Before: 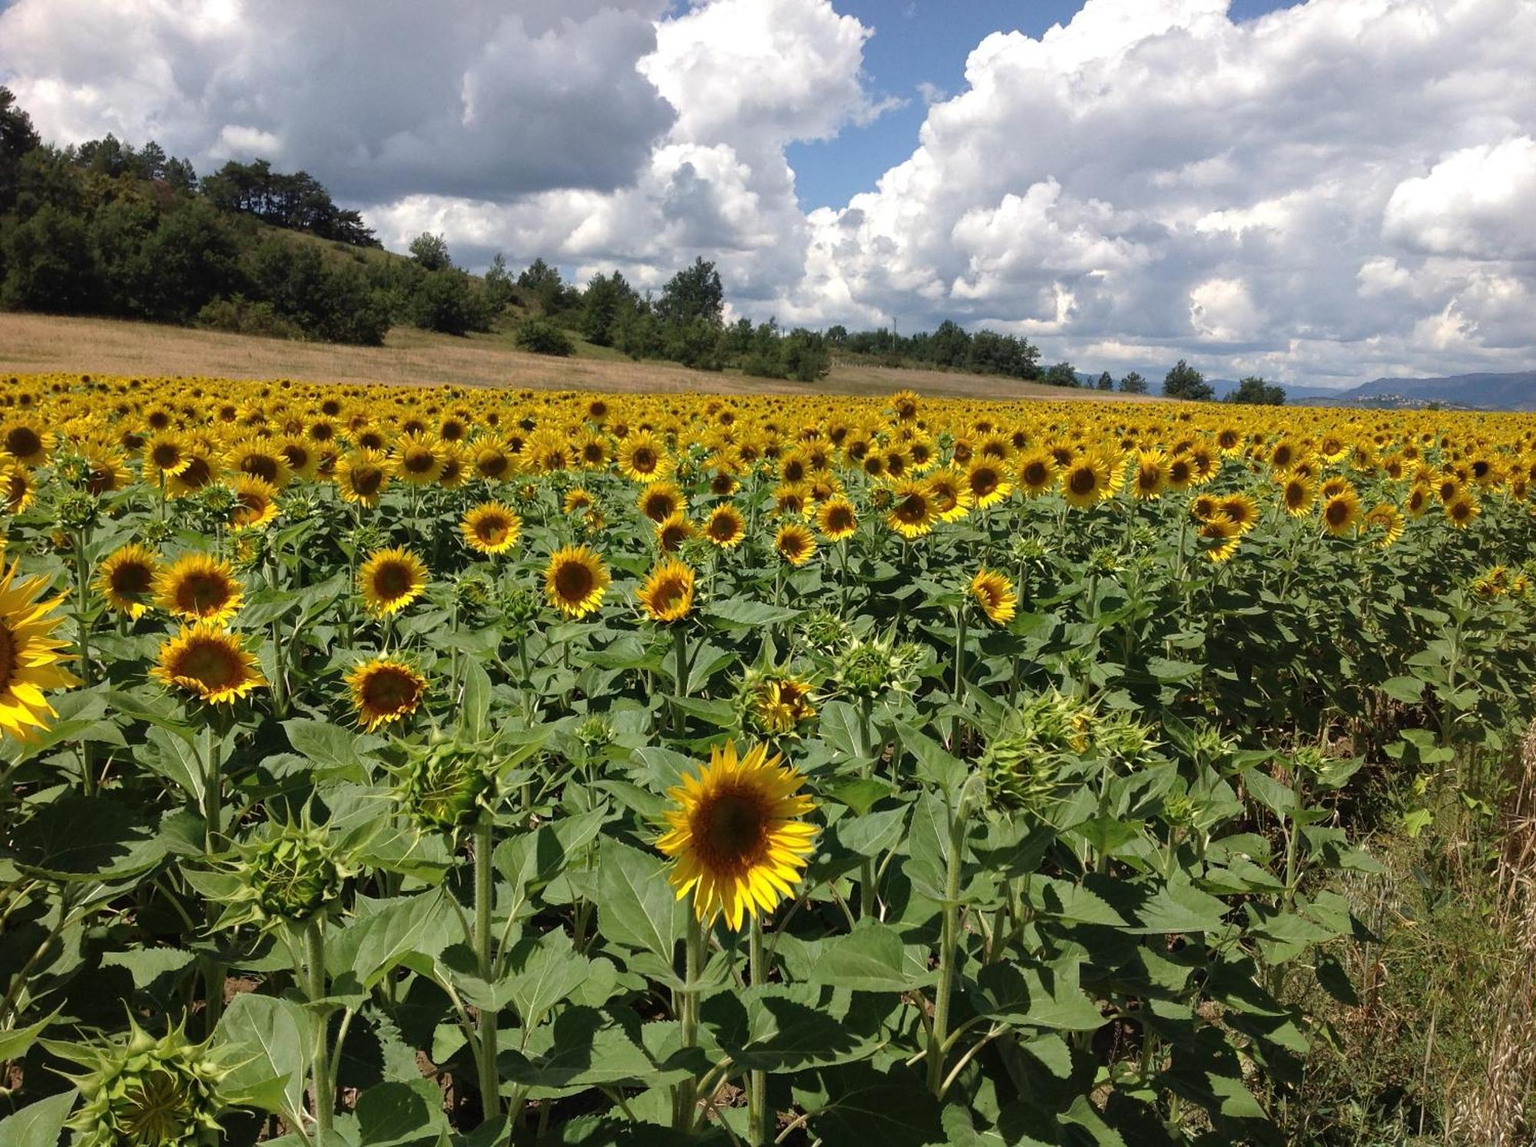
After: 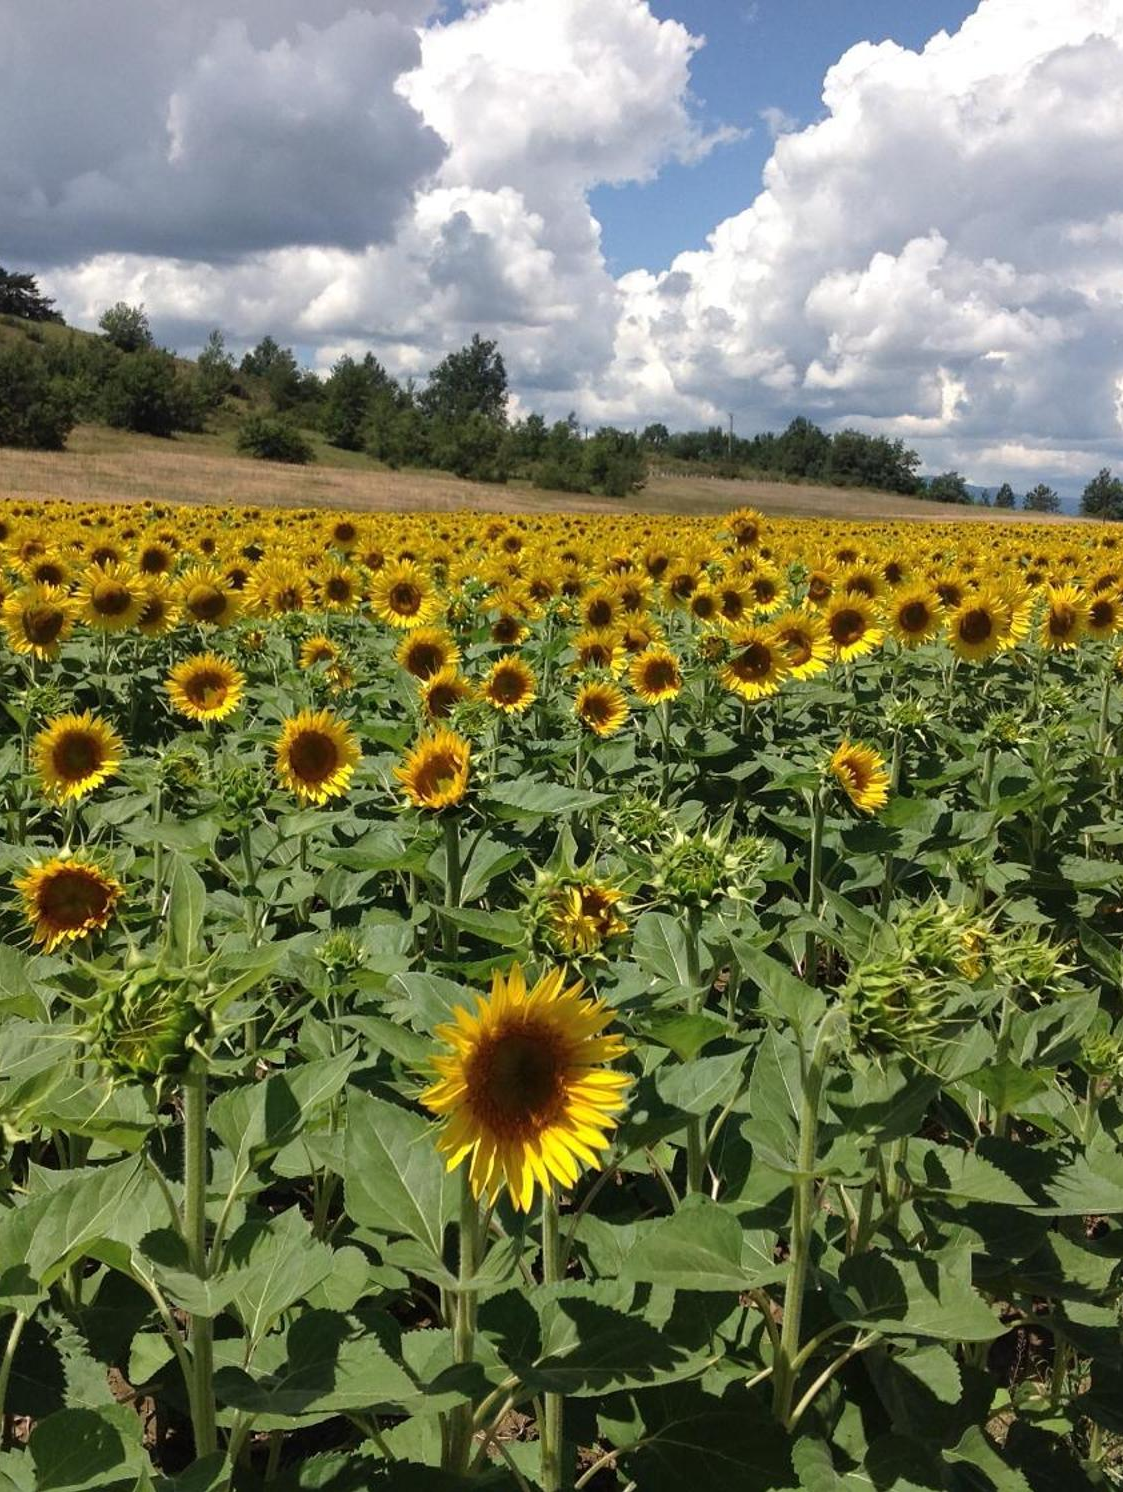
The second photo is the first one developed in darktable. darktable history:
crop: left 21.728%, right 22.081%, bottom 0.006%
